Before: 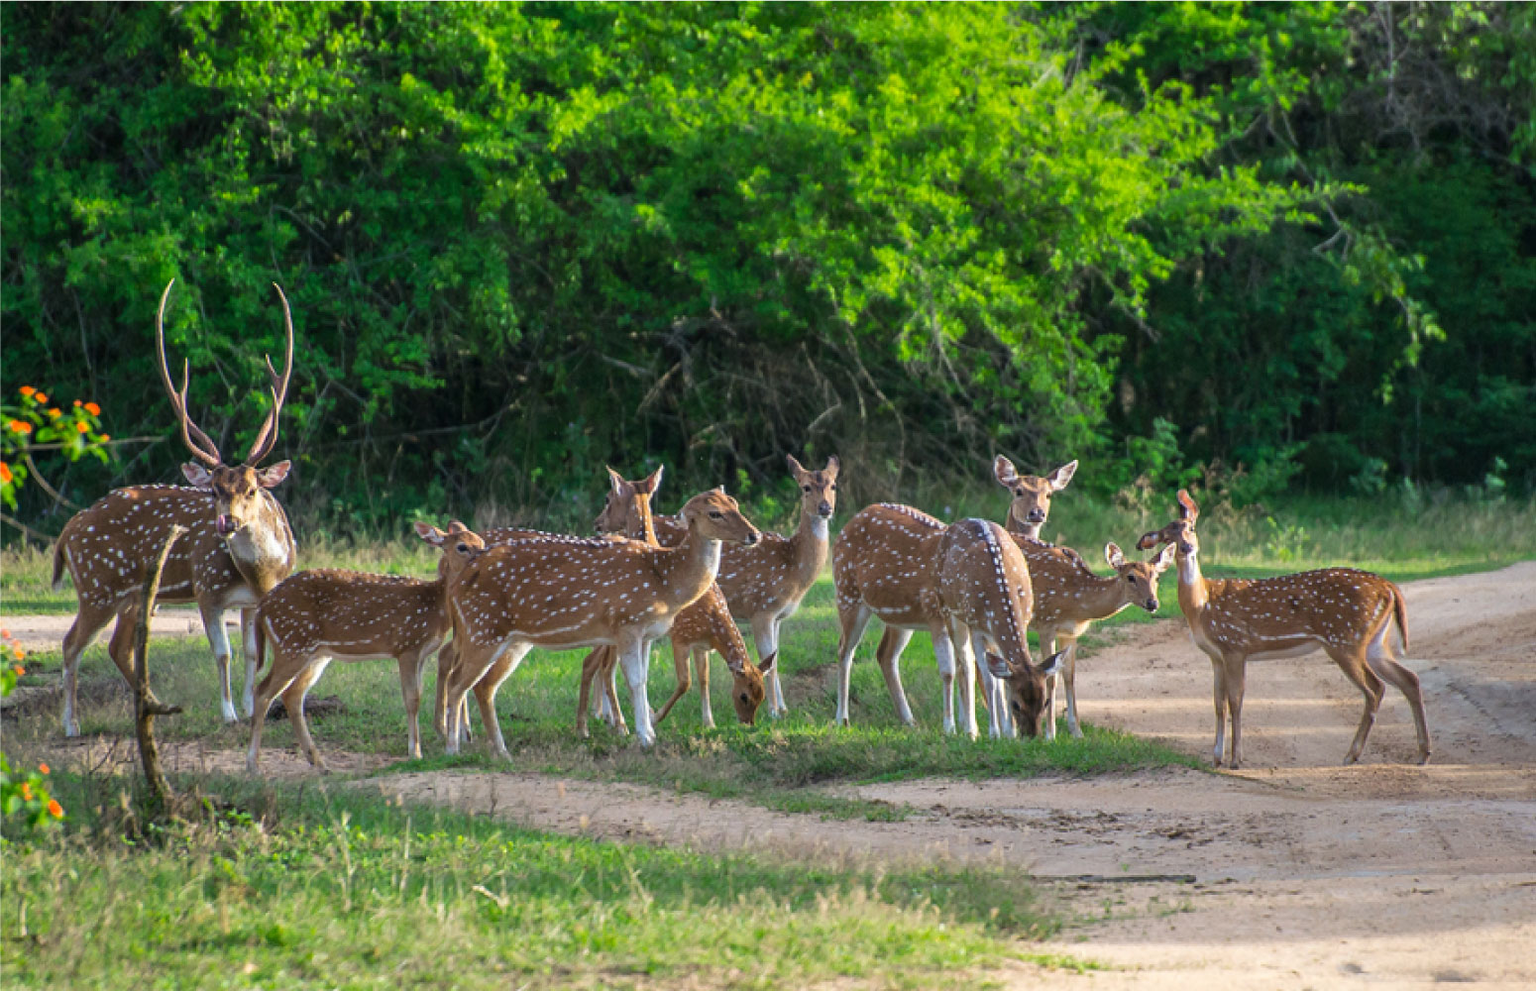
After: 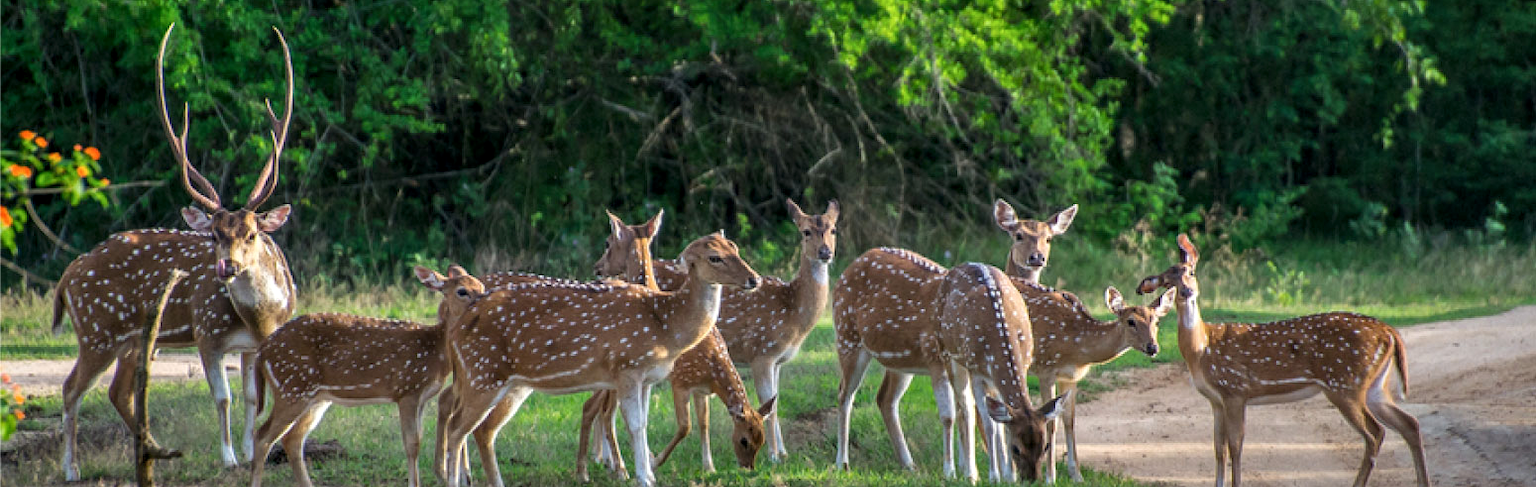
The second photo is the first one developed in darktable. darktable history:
exposure: black level correction 0.001, exposure -0.122 EV, compensate highlight preservation false
local contrast: highlights 84%, shadows 78%
crop and rotate: top 25.848%, bottom 24.945%
